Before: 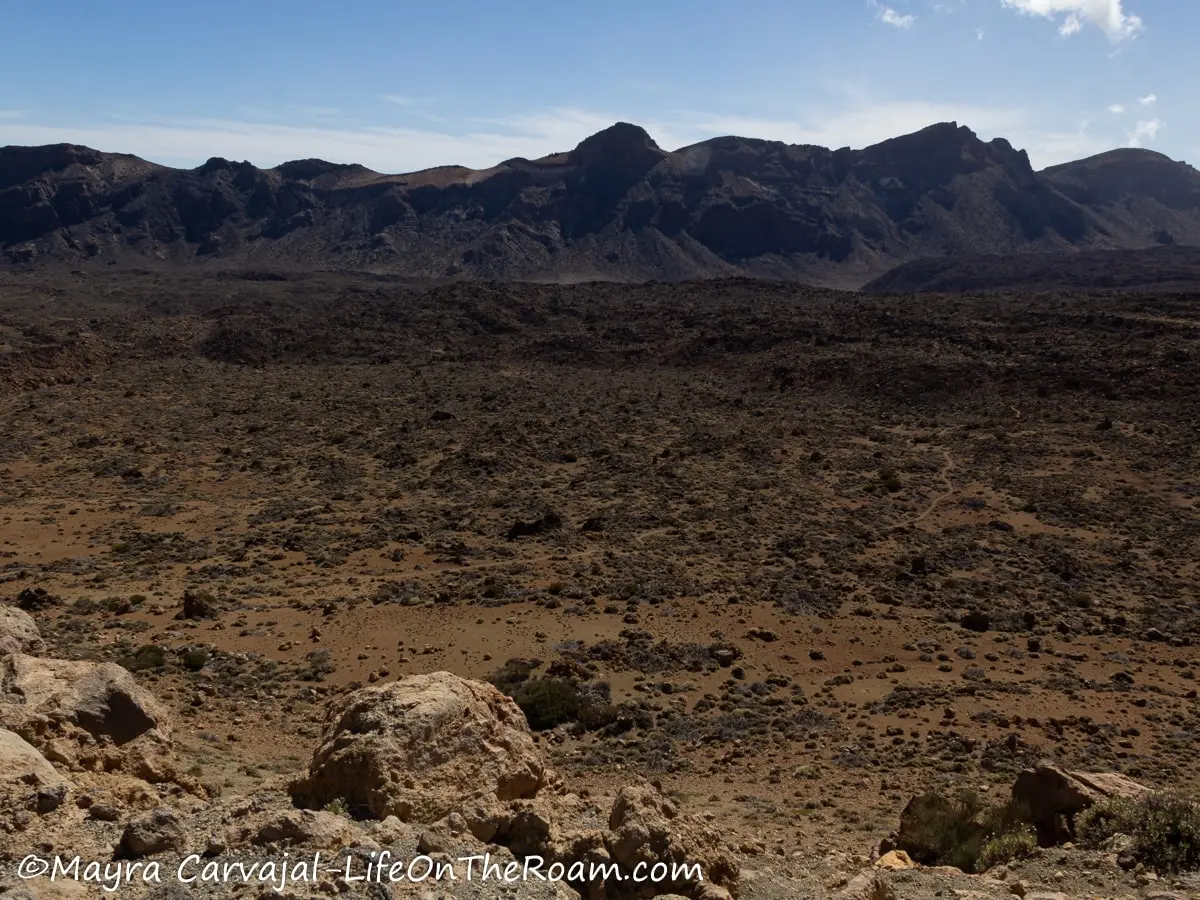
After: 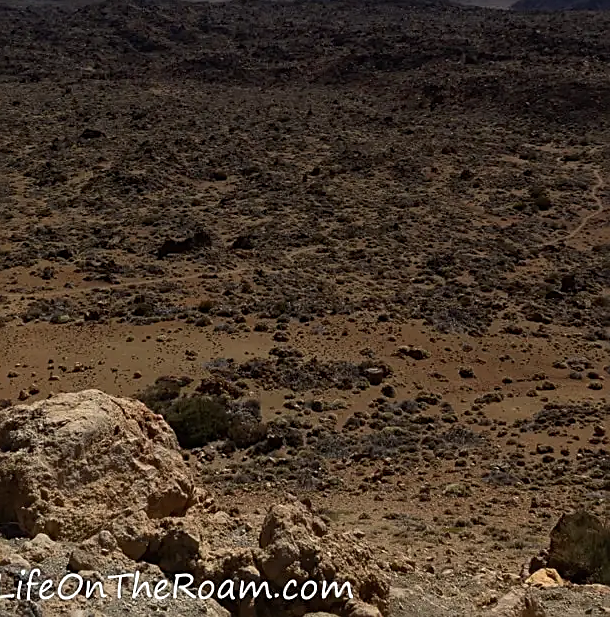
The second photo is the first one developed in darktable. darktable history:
sharpen: on, module defaults
crop and rotate: left 29.25%, top 31.397%, right 19.834%
